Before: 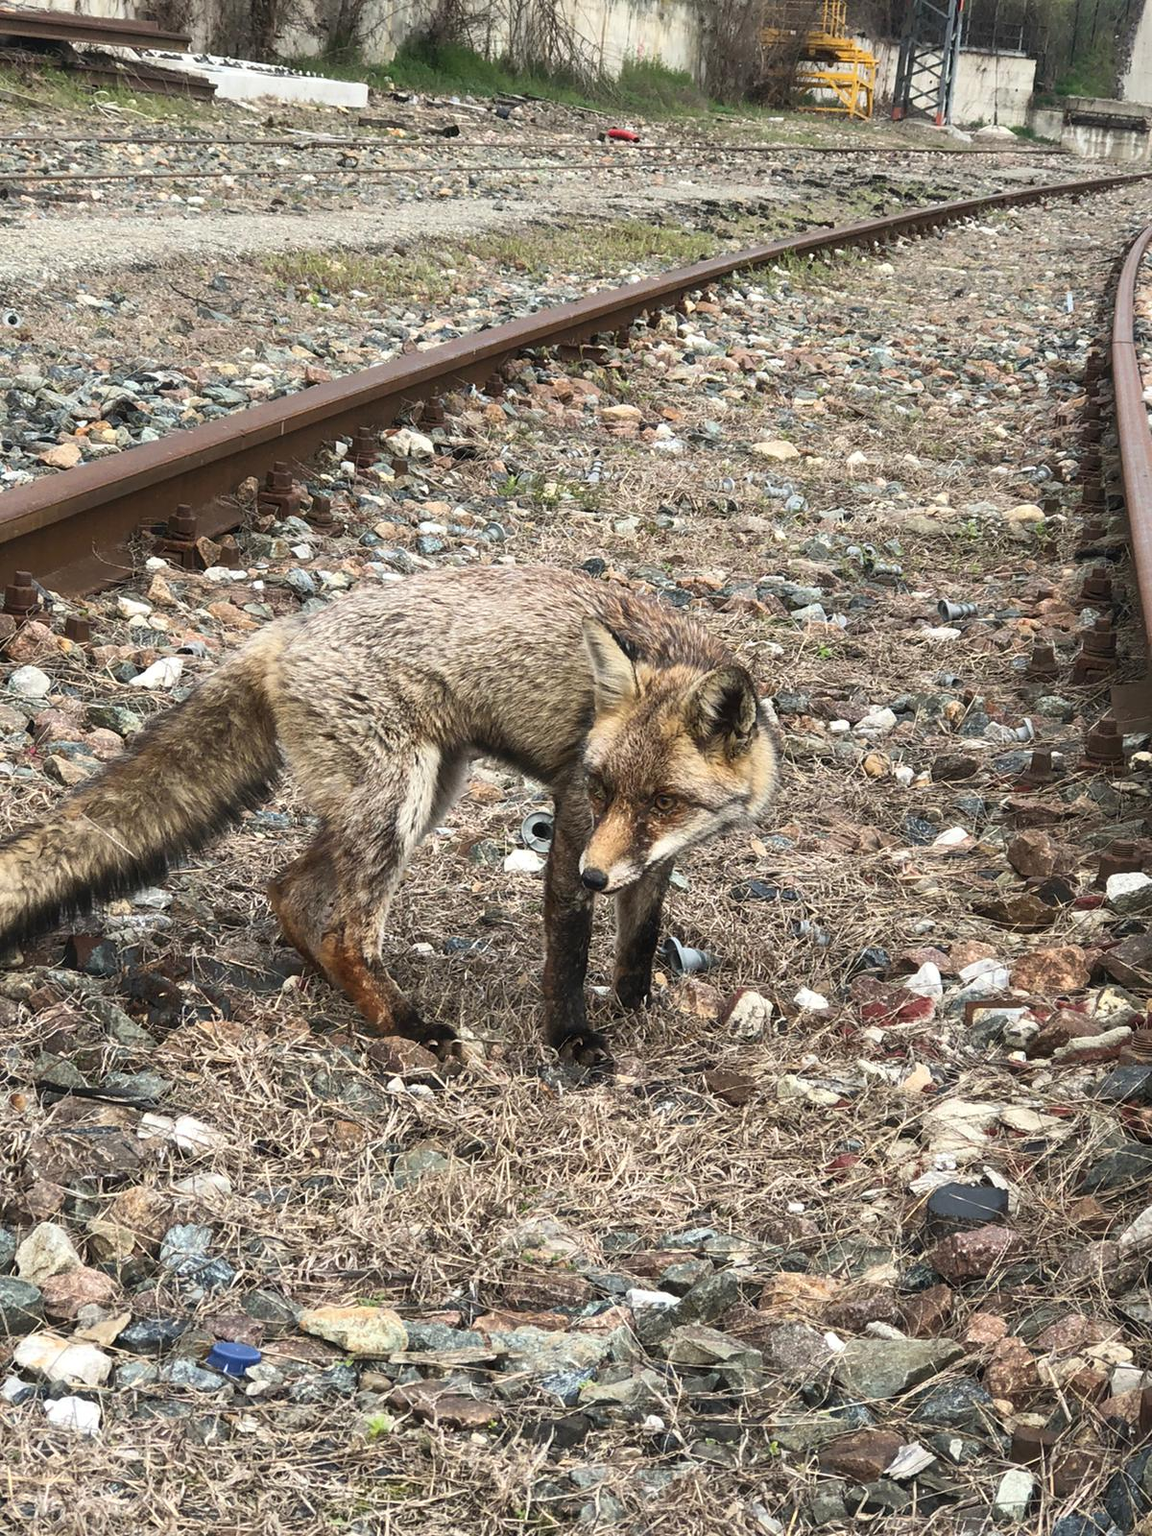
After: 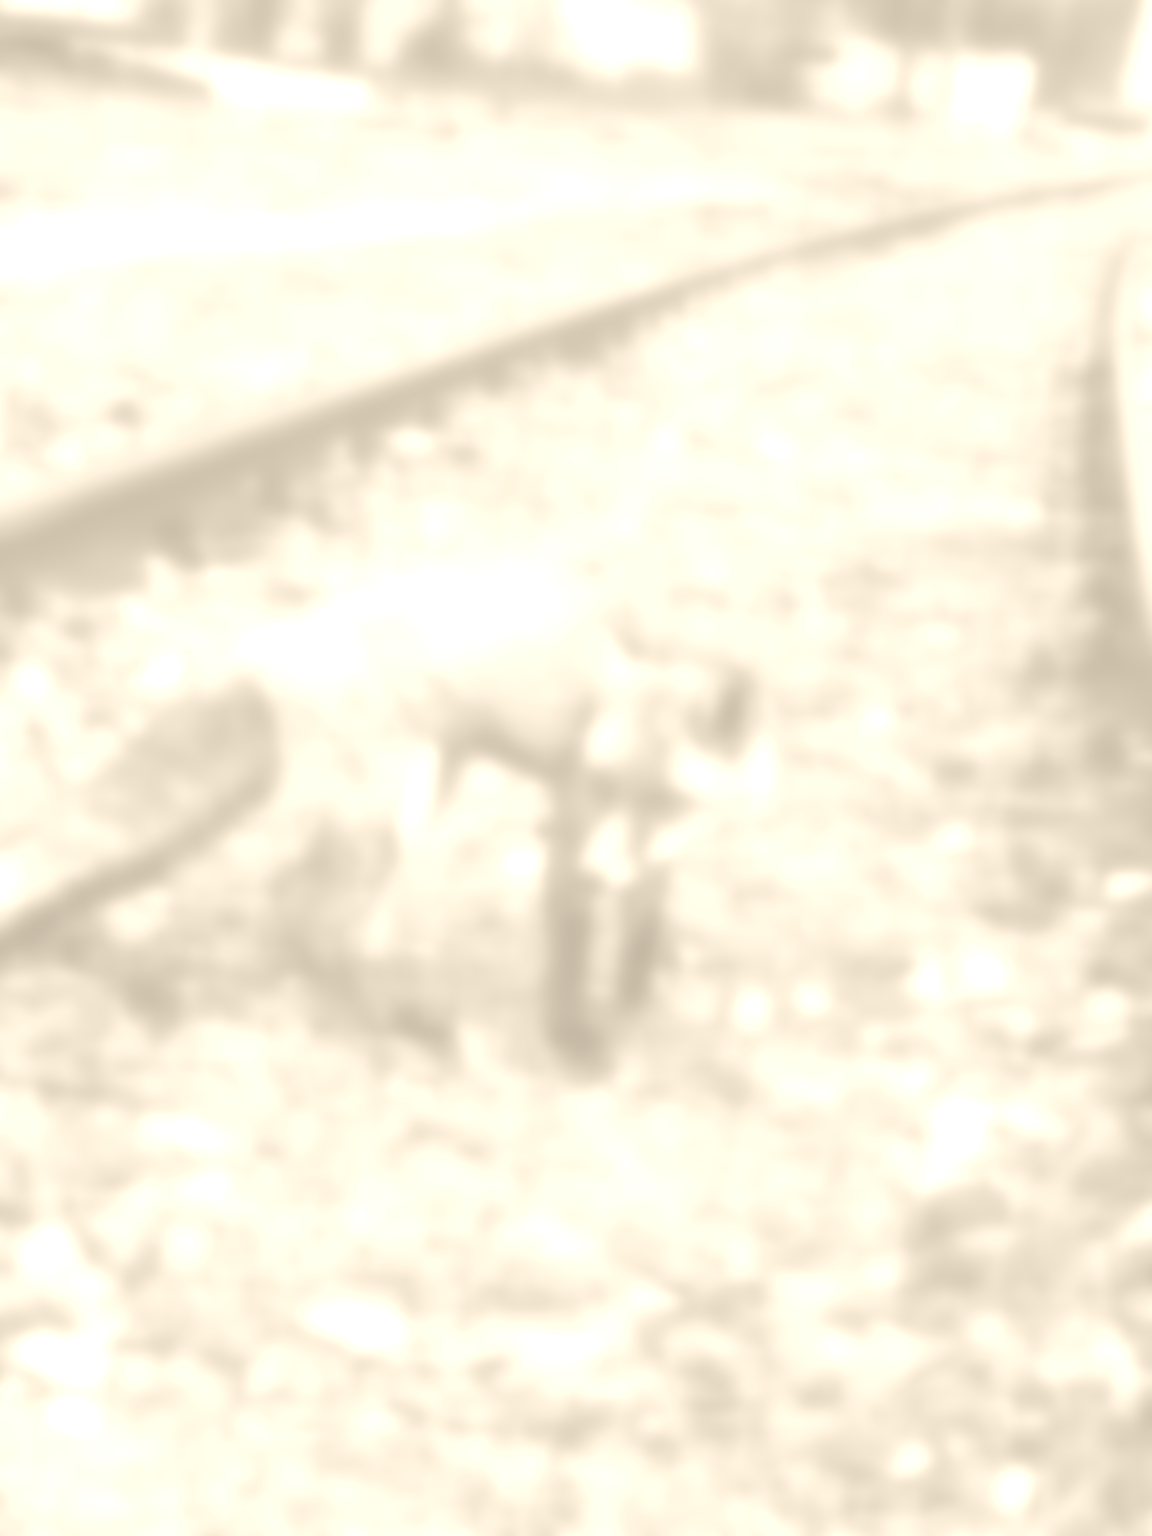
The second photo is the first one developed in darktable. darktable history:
lowpass: on, module defaults
color balance rgb: linear chroma grading › shadows 32%, linear chroma grading › global chroma -2%, linear chroma grading › mid-tones 4%, perceptual saturation grading › global saturation -2%, perceptual saturation grading › highlights -8%, perceptual saturation grading › mid-tones 8%, perceptual saturation grading › shadows 4%, perceptual brilliance grading › highlights 8%, perceptual brilliance grading › mid-tones 4%, perceptual brilliance grading › shadows 2%, global vibrance 16%, saturation formula JzAzBz (2021)
colorize: hue 36°, saturation 71%, lightness 80.79%
